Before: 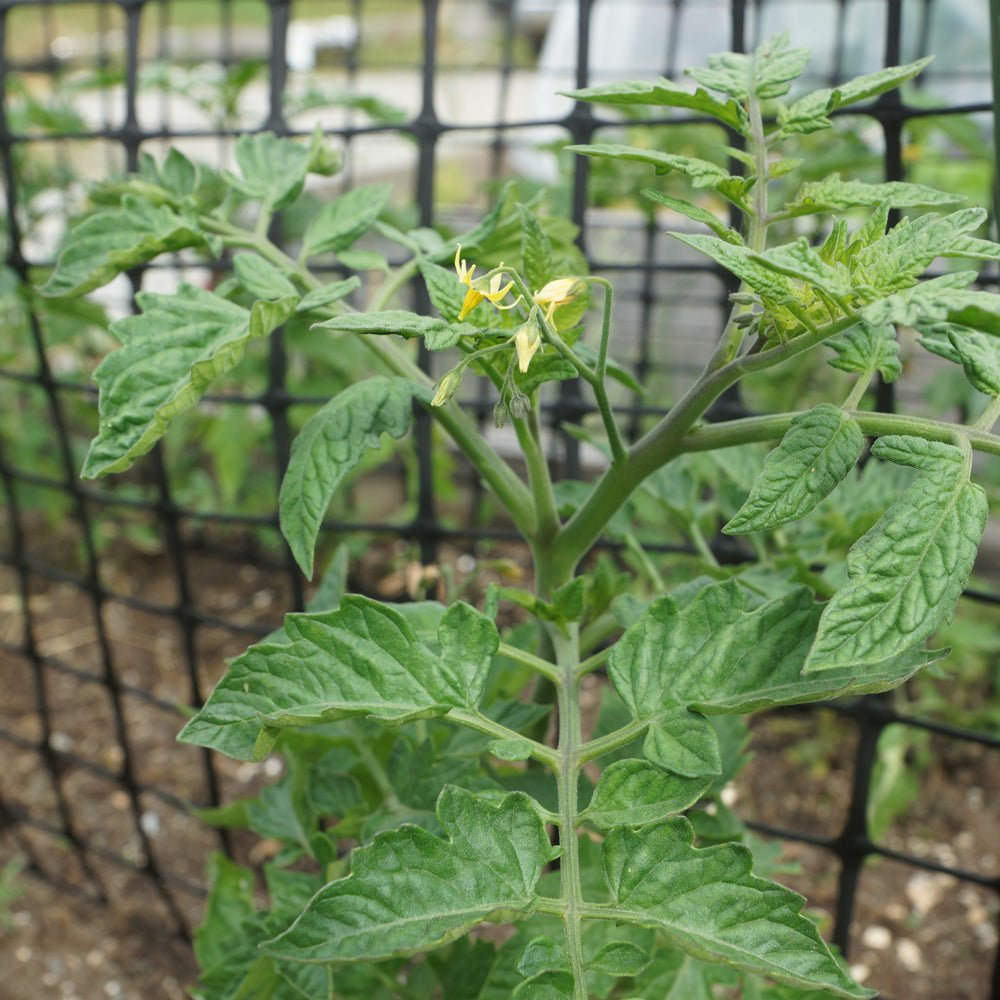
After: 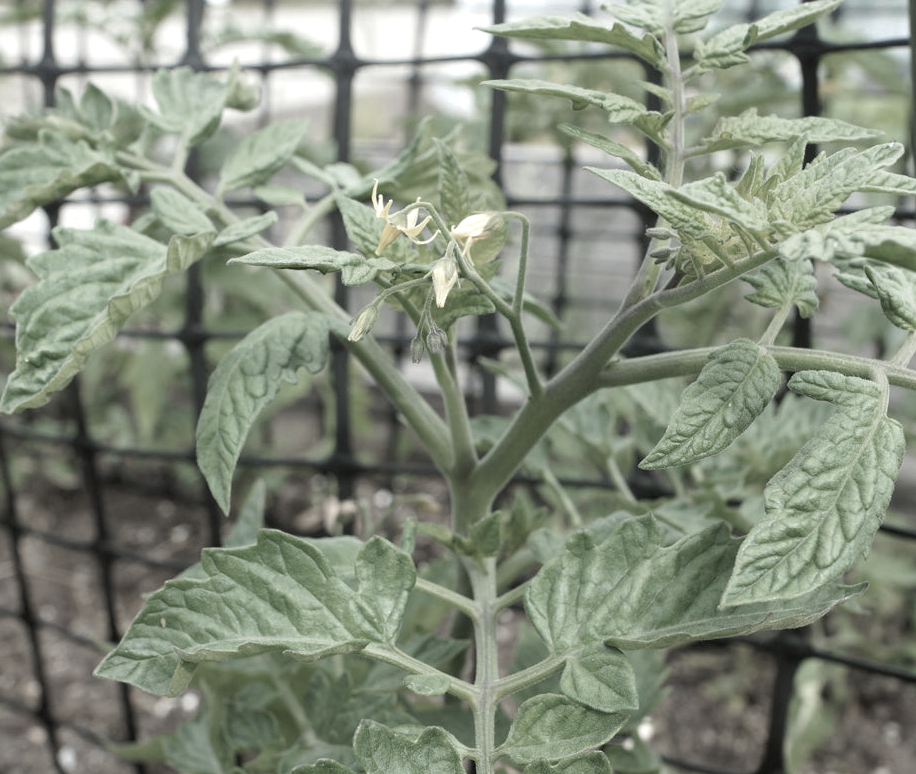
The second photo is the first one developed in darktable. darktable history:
exposure: black level correction 0.004, exposure 0.412 EV, compensate highlight preservation false
color zones: curves: ch0 [(0, 0.613) (0.01, 0.613) (0.245, 0.448) (0.498, 0.529) (0.642, 0.665) (0.879, 0.777) (0.99, 0.613)]; ch1 [(0, 0.272) (0.219, 0.127) (0.724, 0.346)]
crop: left 8.38%, top 6.592%, bottom 15.194%
